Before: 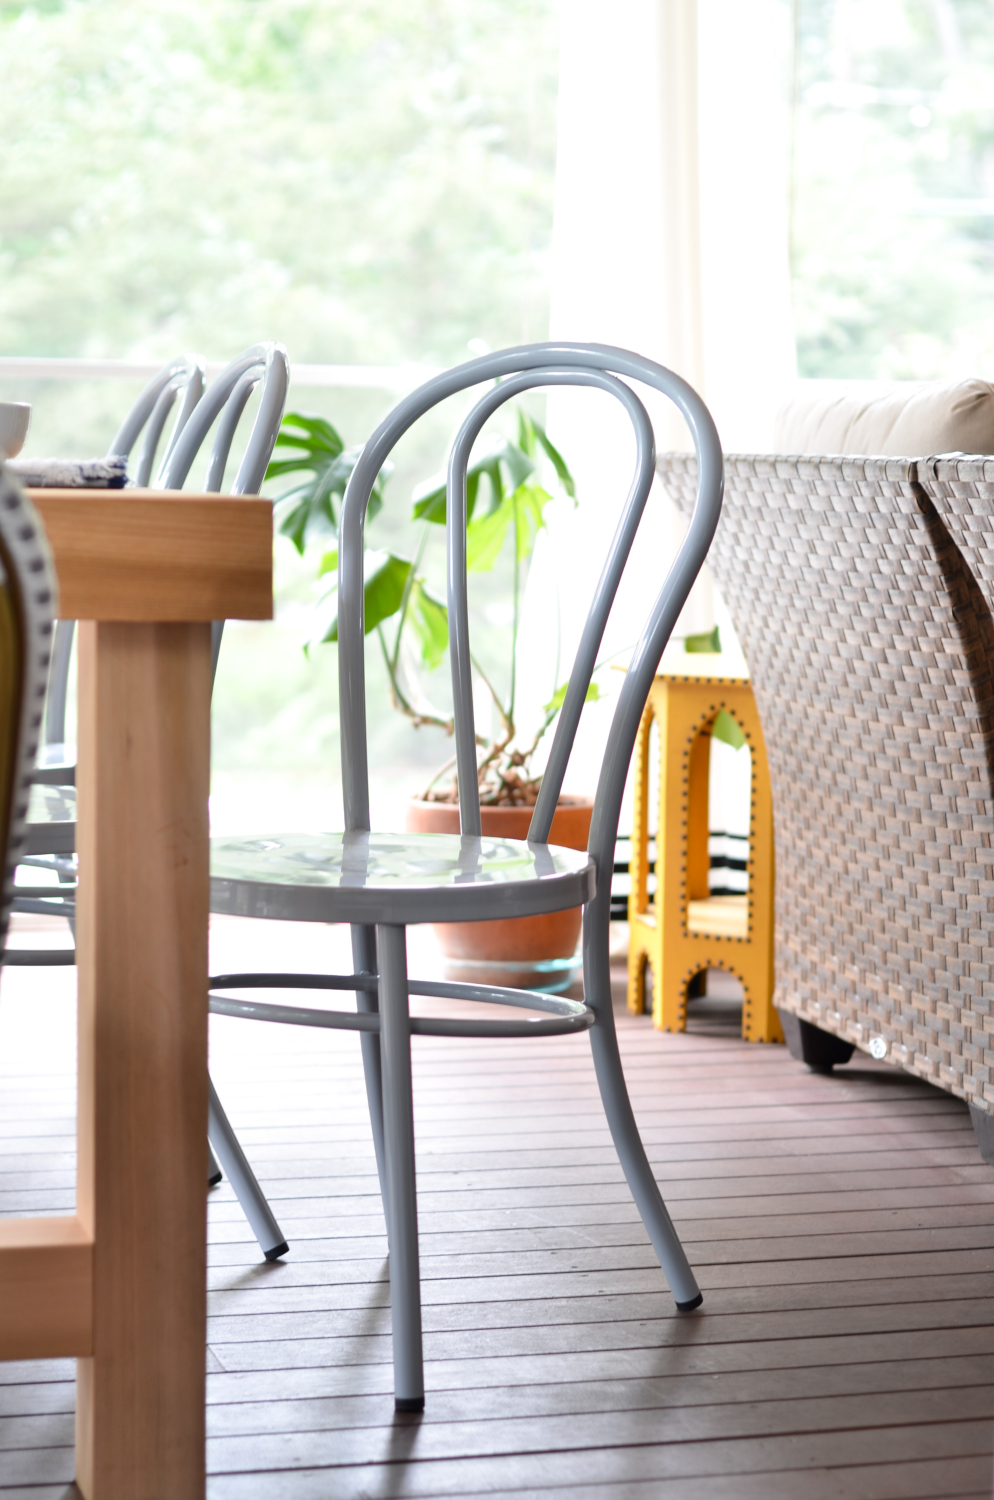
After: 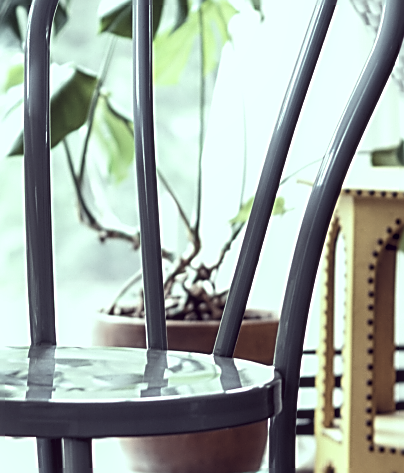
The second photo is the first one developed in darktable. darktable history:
local contrast: on, module defaults
crop: left 31.622%, top 32.404%, right 27.68%, bottom 36.017%
sharpen: amount 1.017
levels: levels [0.116, 0.574, 1]
color calibration: illuminant F (fluorescent), F source F9 (Cool White Deluxe 4150 K) – high CRI, x 0.374, y 0.373, temperature 4163.44 K
color correction: highlights a* -20.49, highlights b* 20.44, shadows a* 19.92, shadows b* -20.71, saturation 0.414
color balance rgb: global offset › chroma 0.243%, global offset › hue 258.05°, shadows fall-off 101.064%, perceptual saturation grading › global saturation 27.626%, perceptual saturation grading › highlights -25.545%, perceptual saturation grading › mid-tones 24.755%, perceptual saturation grading › shadows 50.072%, perceptual brilliance grading › highlights 3.571%, perceptual brilliance grading › mid-tones -17.078%, perceptual brilliance grading › shadows -41.519%, mask middle-gray fulcrum 21.829%, global vibrance 14.241%
